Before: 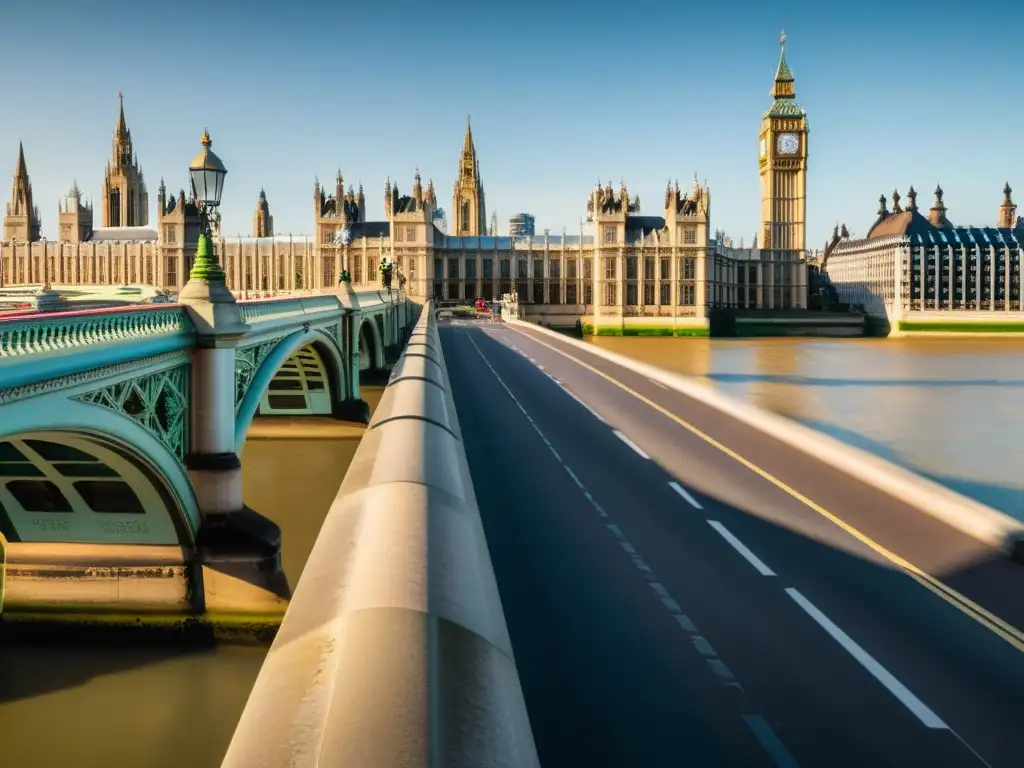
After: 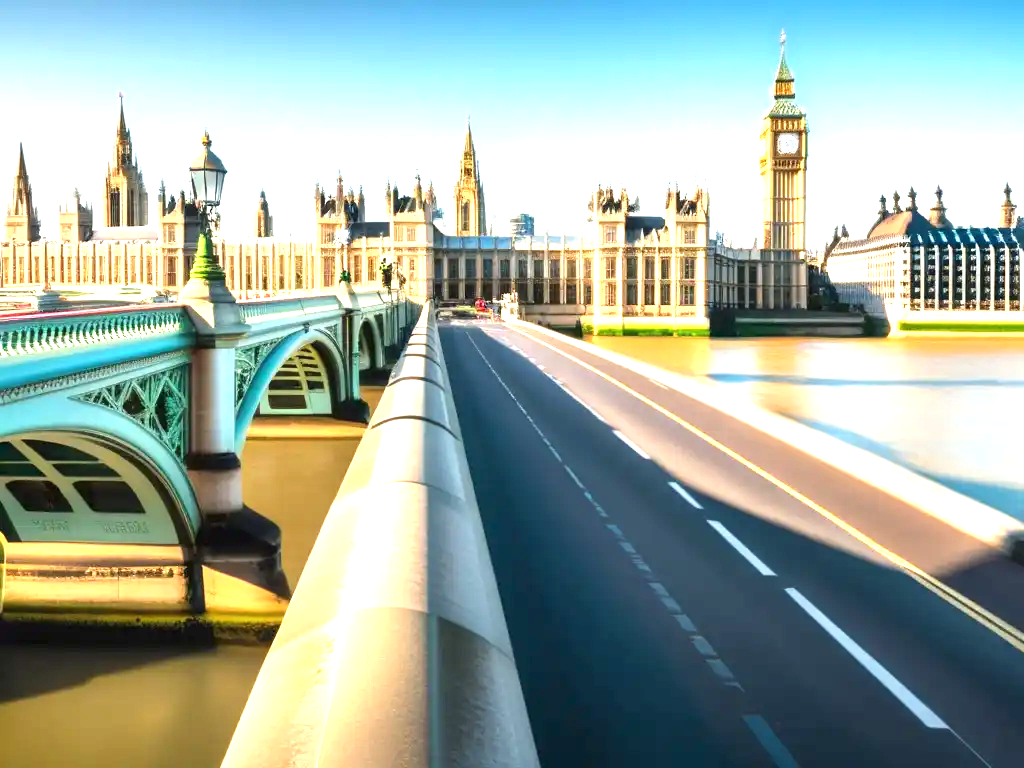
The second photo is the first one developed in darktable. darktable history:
exposure: black level correction 0, exposure 1.455 EV, compensate exposure bias true, compensate highlight preservation false
